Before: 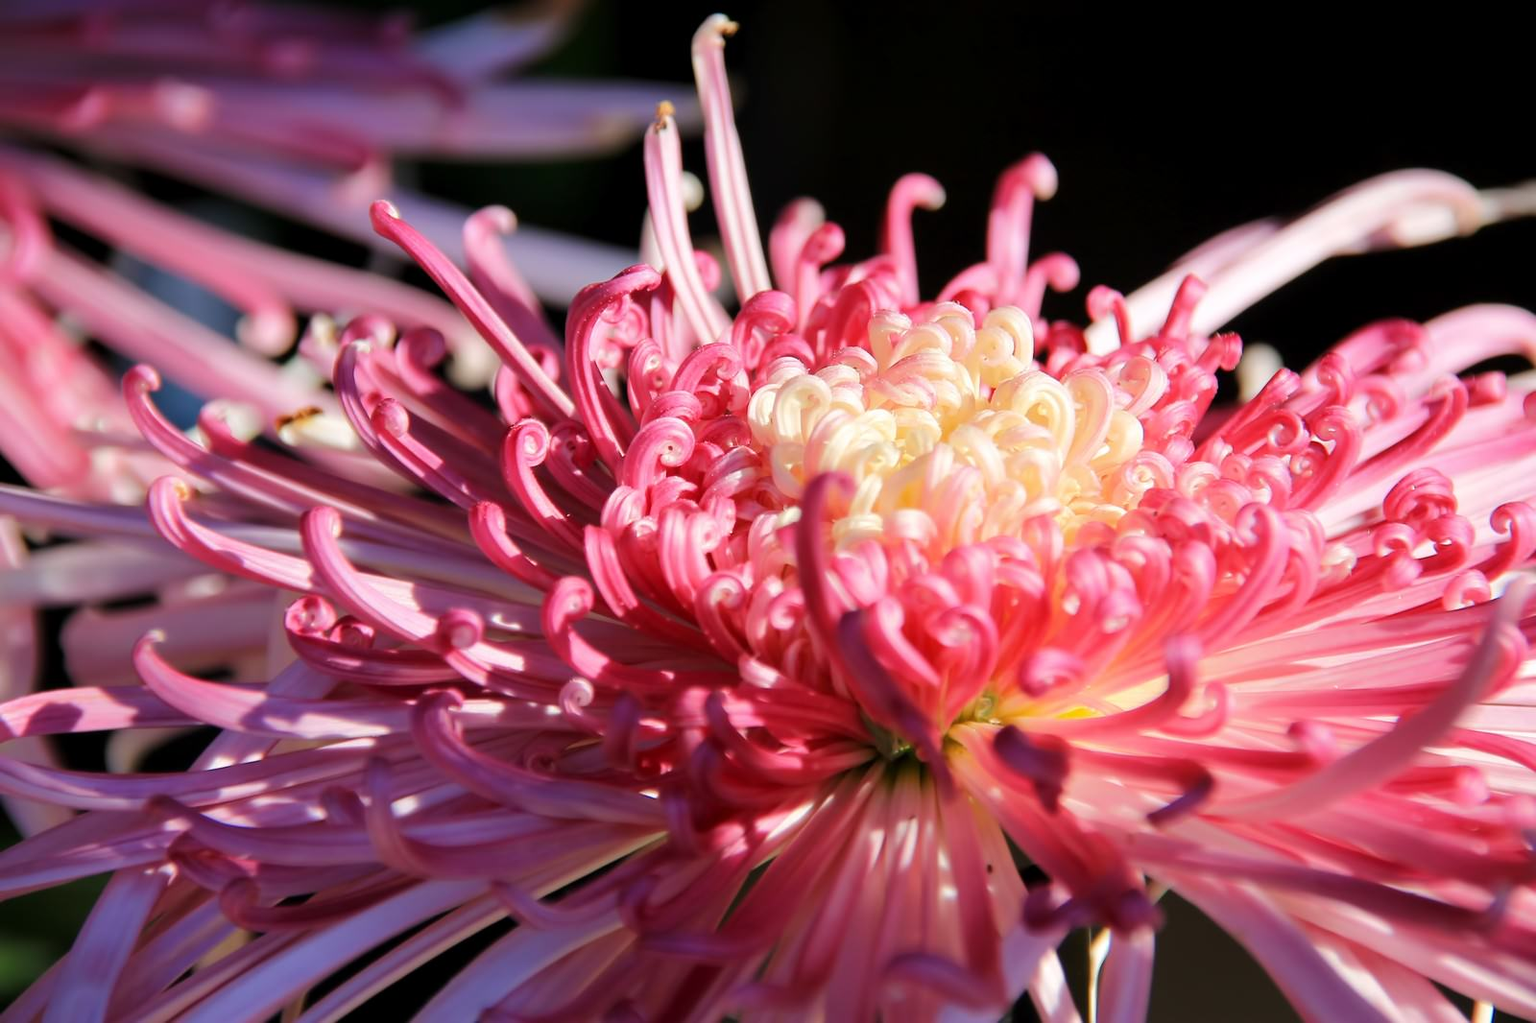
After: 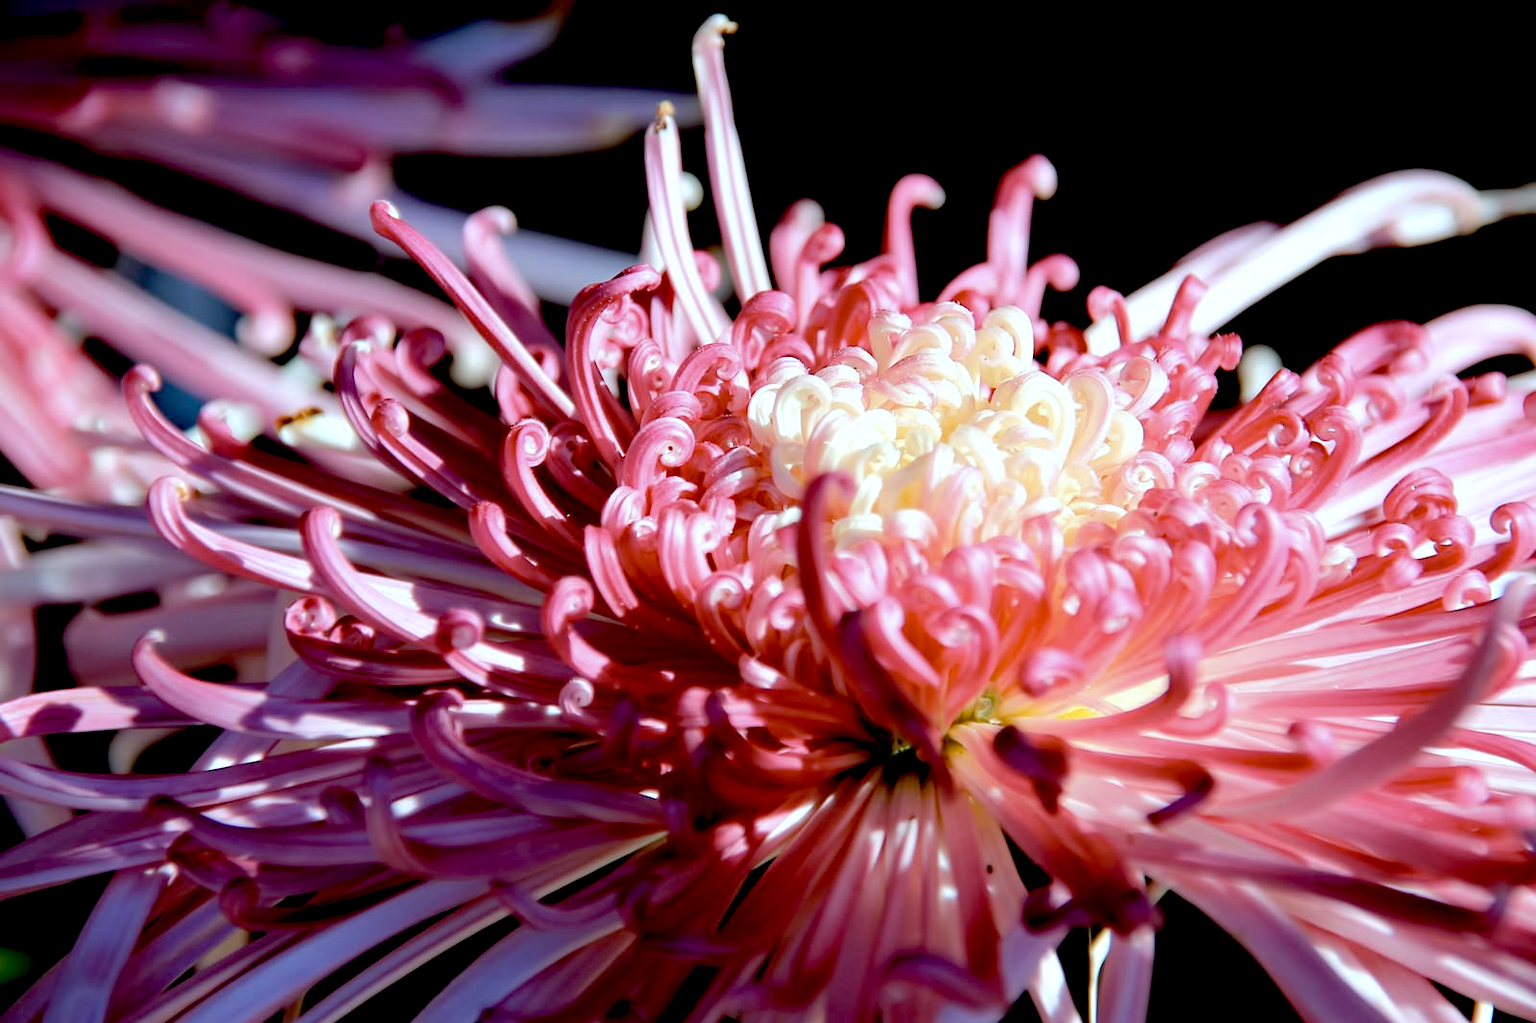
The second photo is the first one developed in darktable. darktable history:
color correction: highlights a* -12.32, highlights b* -17.53, saturation 0.714
exposure: black level correction 0.031, exposure 0.309 EV, compensate highlight preservation false
haze removal: compatibility mode true, adaptive false
